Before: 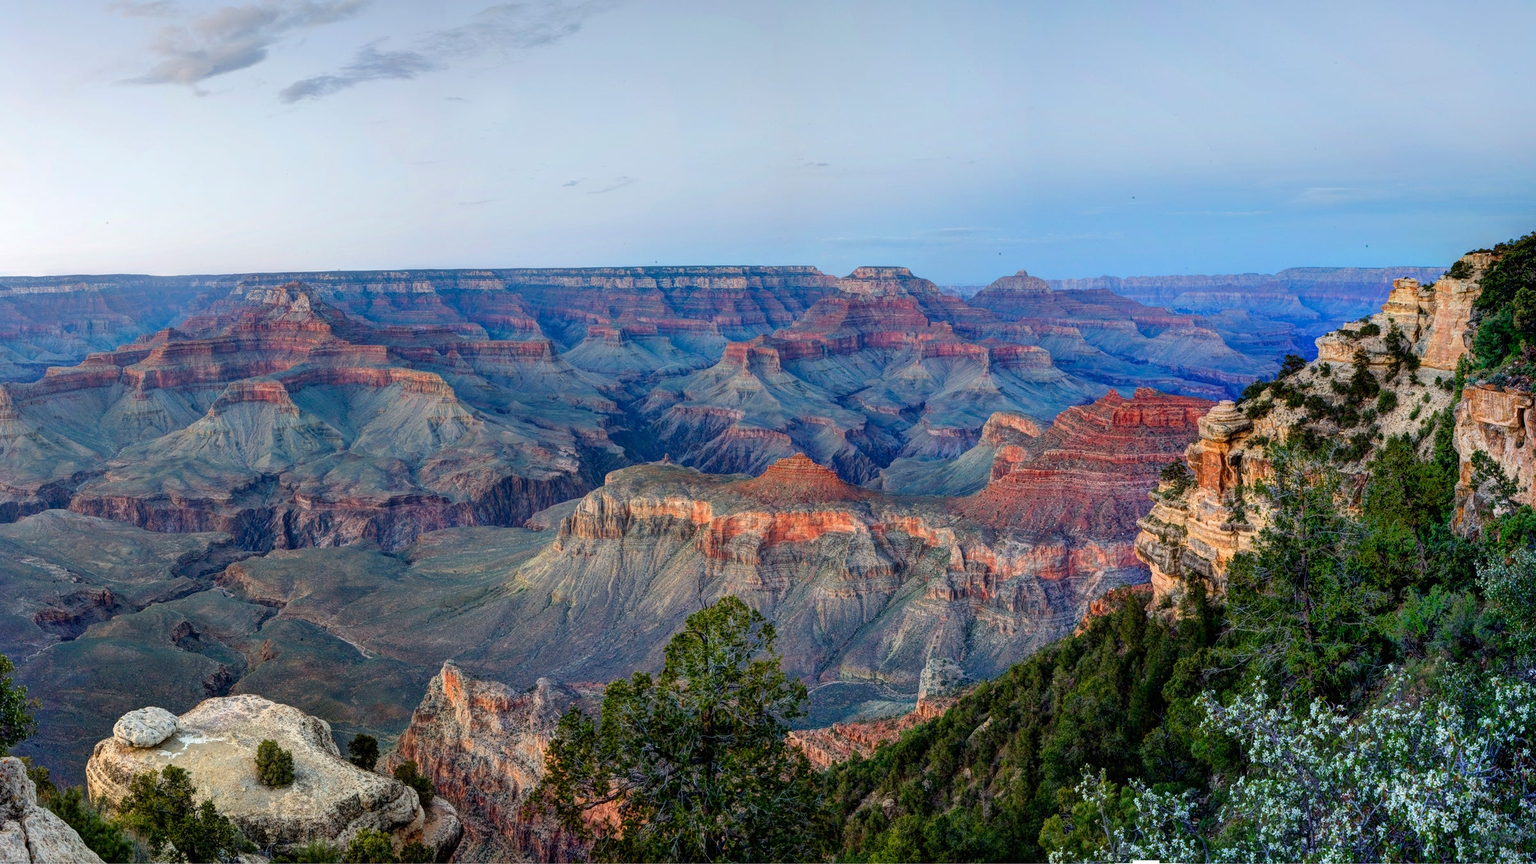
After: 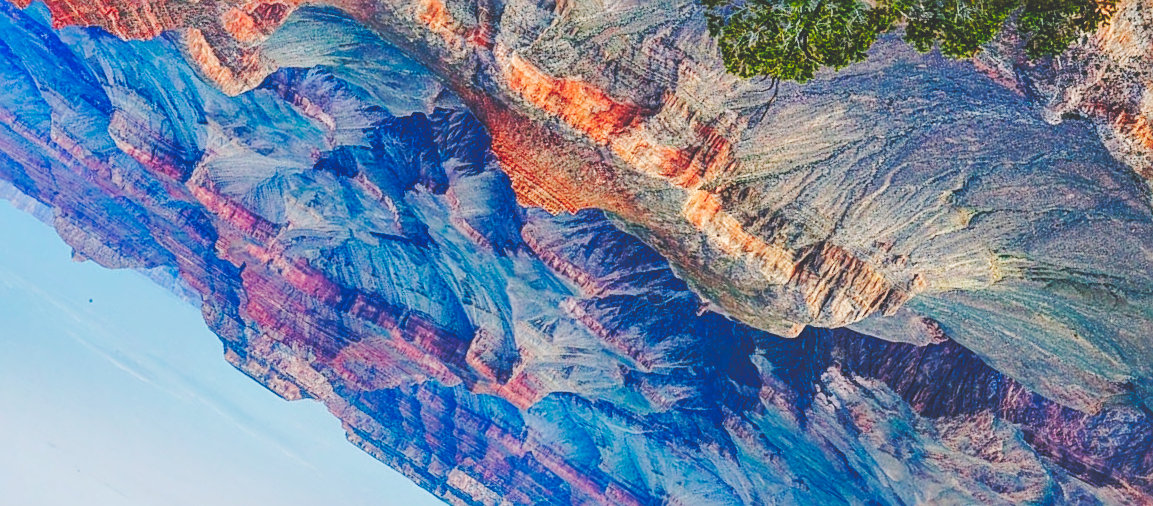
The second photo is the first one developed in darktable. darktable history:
crop and rotate: angle 147.71°, left 9.215%, top 15.571%, right 4.51%, bottom 17.034%
exposure: black level correction 0.001, exposure 0.499 EV, compensate exposure bias true, compensate highlight preservation false
sharpen: on, module defaults
shadows and highlights: on, module defaults
base curve: curves: ch0 [(0, 0) (0.036, 0.025) (0.121, 0.166) (0.206, 0.329) (0.605, 0.79) (1, 1)], preserve colors none
tone curve: curves: ch0 [(0, 0.142) (0.384, 0.314) (0.752, 0.711) (0.991, 0.95)]; ch1 [(0.006, 0.129) (0.346, 0.384) (1, 1)]; ch2 [(0.003, 0.057) (0.261, 0.248) (1, 1)], preserve colors none
